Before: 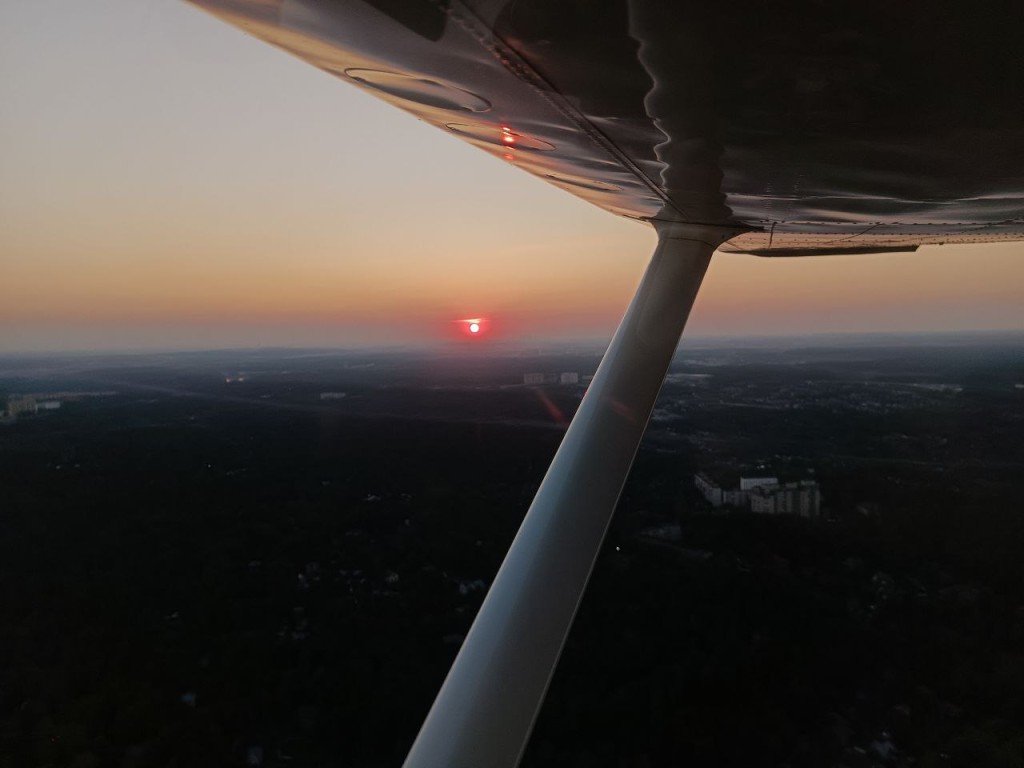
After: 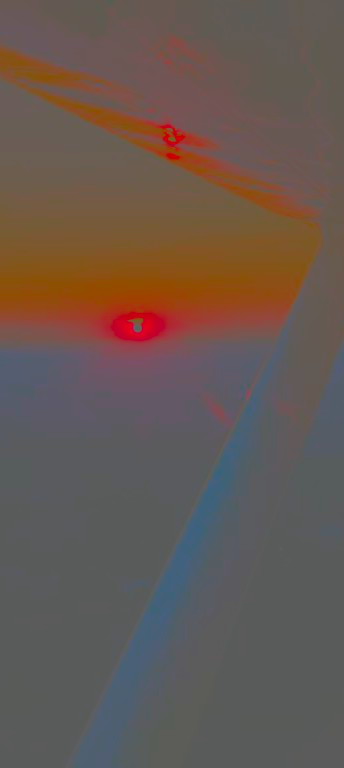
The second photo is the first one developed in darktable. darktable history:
crop: left 32.963%, right 33.429%
contrast brightness saturation: contrast -0.971, brightness -0.16, saturation 0.742
